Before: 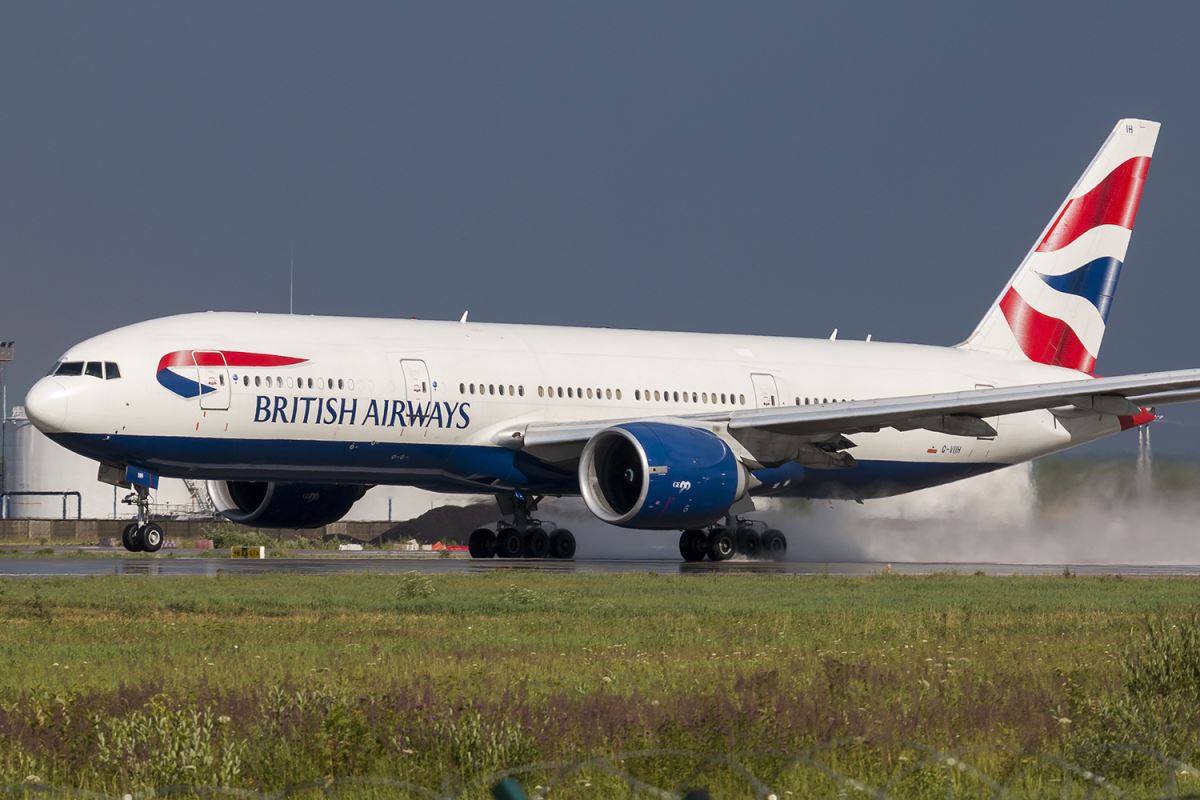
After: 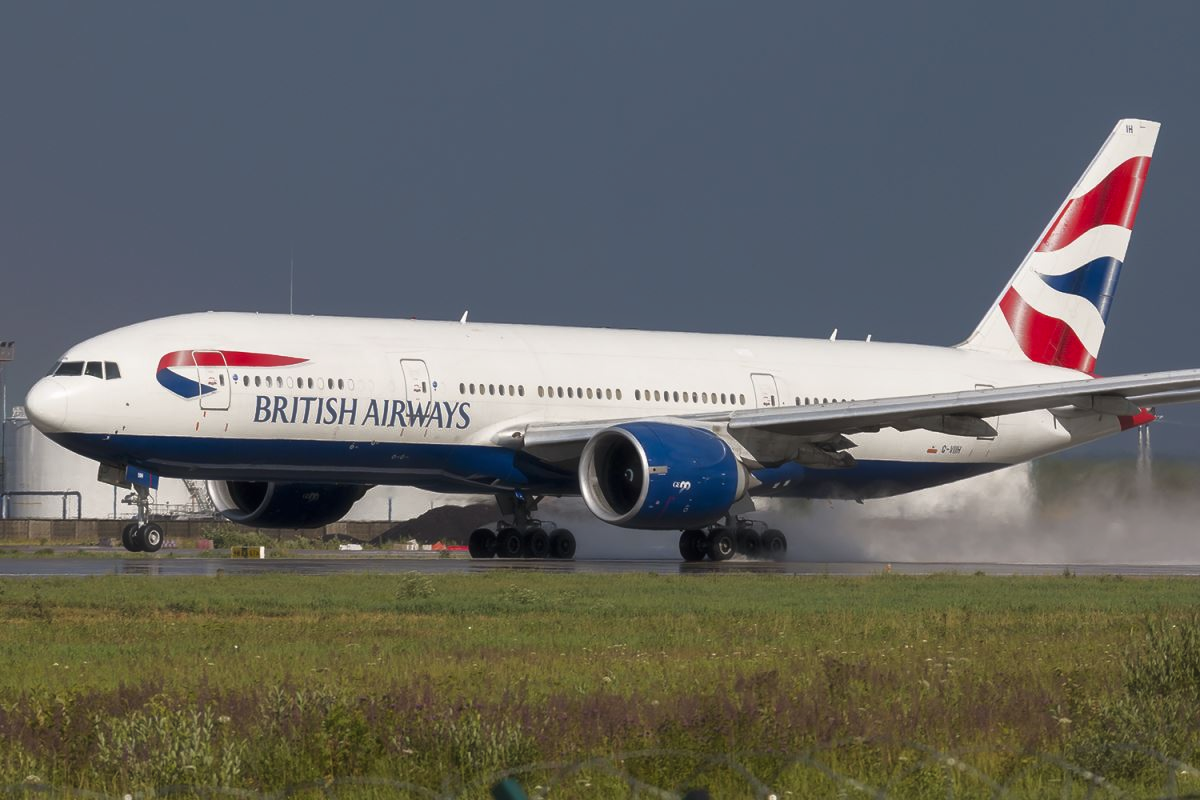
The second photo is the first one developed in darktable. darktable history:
tone equalizer: -7 EV 0.132 EV, edges refinement/feathering 500, mask exposure compensation -1.57 EV, preserve details no
tone curve: curves: ch0 [(0, 0) (0.48, 0.431) (0.7, 0.609) (0.864, 0.854) (1, 1)], color space Lab, independent channels, preserve colors none
haze removal: strength -0.113, compatibility mode true, adaptive false
